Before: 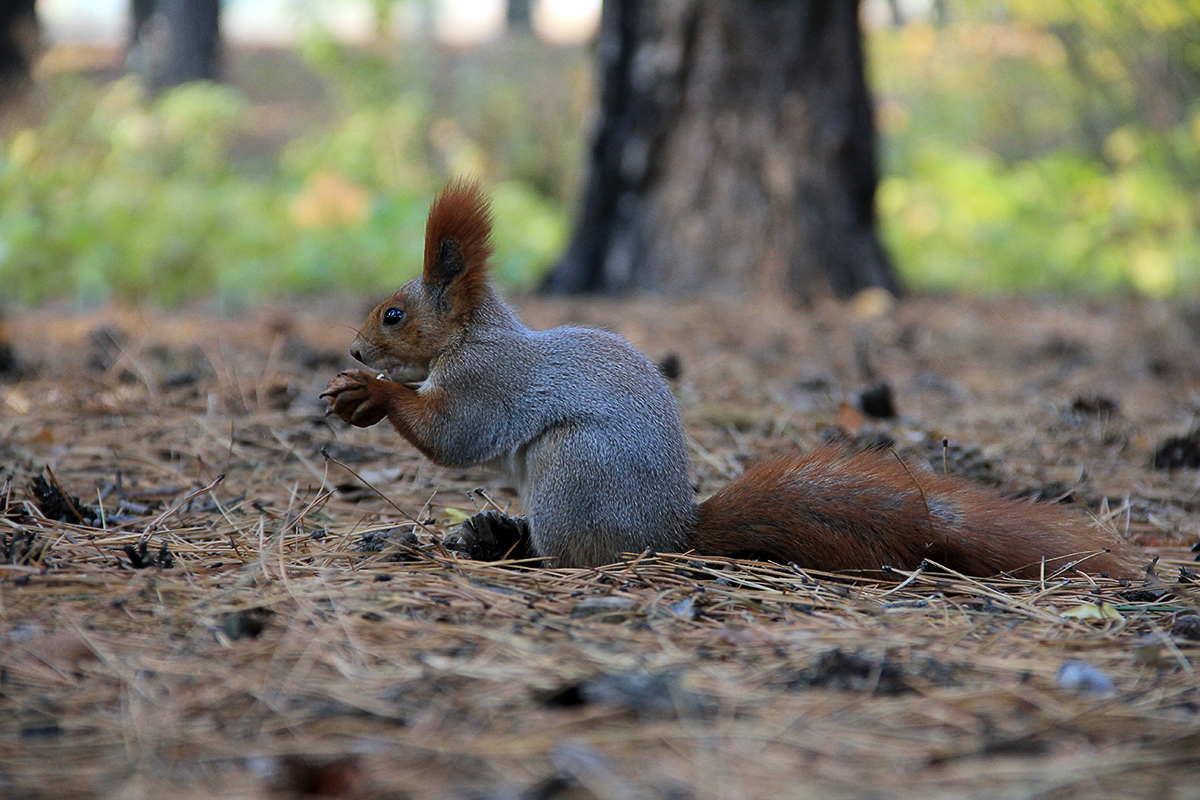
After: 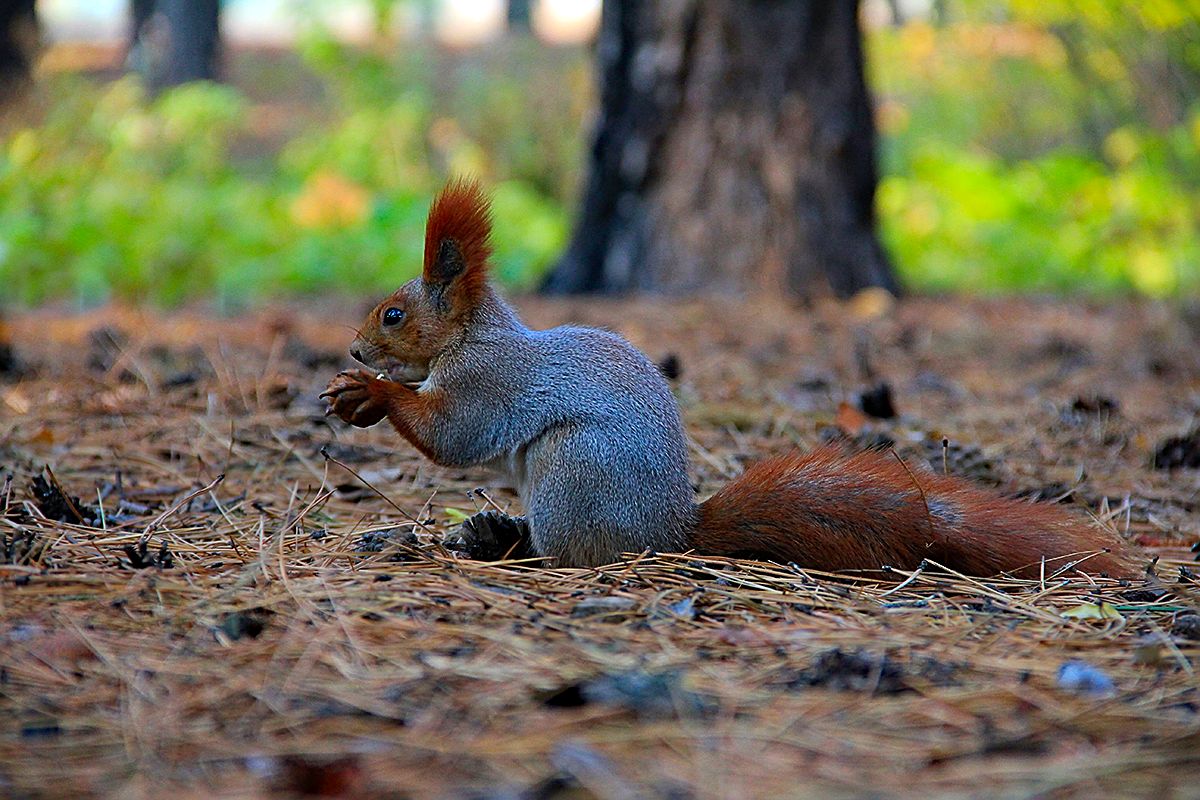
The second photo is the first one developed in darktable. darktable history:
color contrast: green-magenta contrast 1.69, blue-yellow contrast 1.49
sharpen: on, module defaults
haze removal: compatibility mode true, adaptive false
